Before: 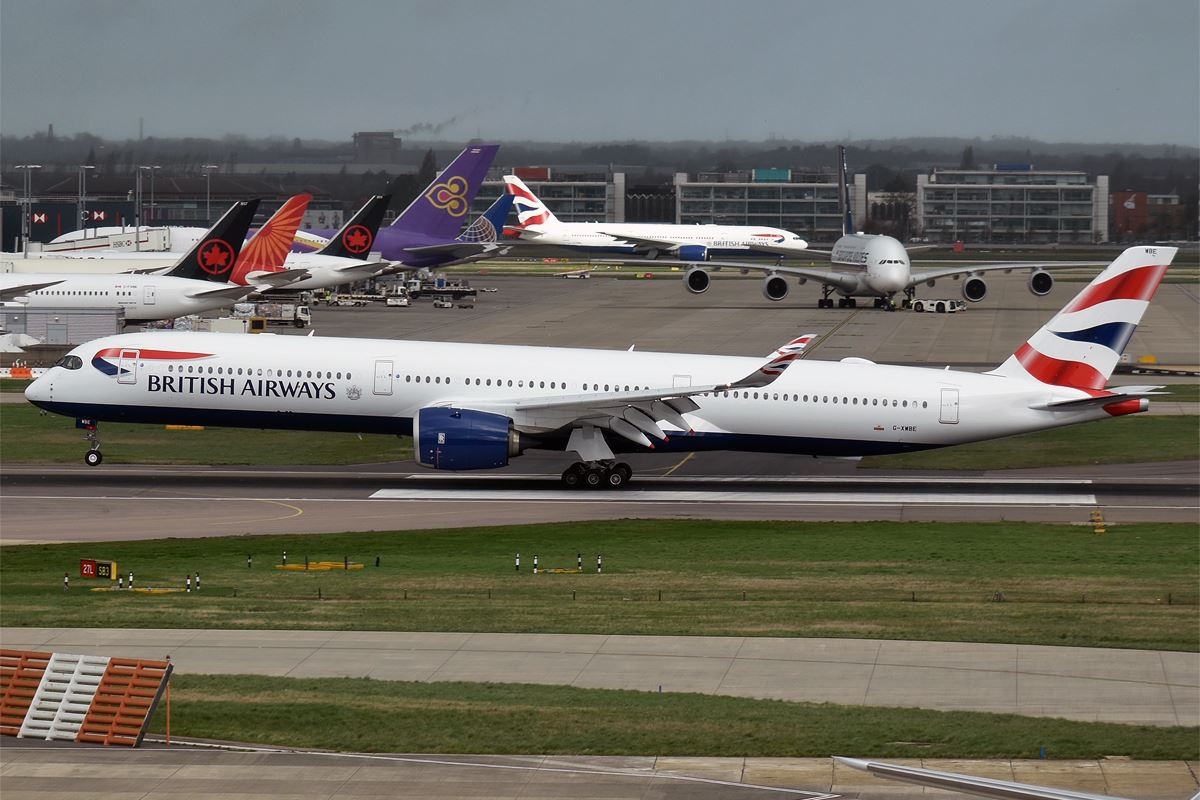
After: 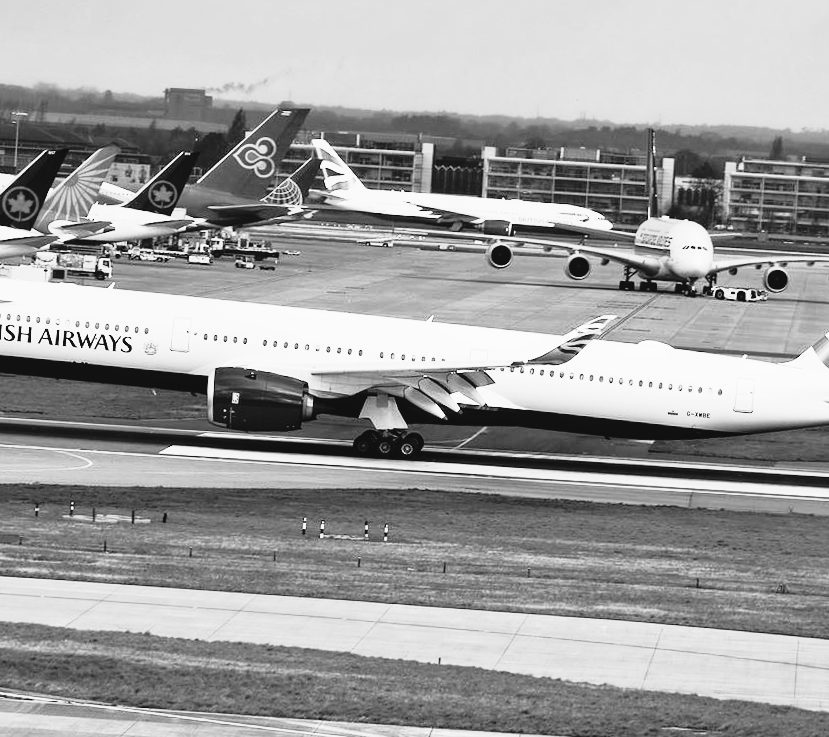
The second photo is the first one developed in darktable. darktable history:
crop and rotate: angle -3.27°, left 14.277%, top 0.028%, right 10.766%, bottom 0.028%
rgb curve: curves: ch0 [(0, 0) (0.21, 0.15) (0.24, 0.21) (0.5, 0.75) (0.75, 0.96) (0.89, 0.99) (1, 1)]; ch1 [(0, 0.02) (0.21, 0.13) (0.25, 0.2) (0.5, 0.67) (0.75, 0.9) (0.89, 0.97) (1, 1)]; ch2 [(0, 0.02) (0.21, 0.13) (0.25, 0.2) (0.5, 0.67) (0.75, 0.9) (0.89, 0.97) (1, 1)], compensate middle gray true
tone equalizer: on, module defaults
monochrome: on, module defaults
exposure: black level correction -0.023, exposure -0.039 EV, compensate highlight preservation false
tone curve: curves: ch0 [(0, 0.009) (0.105, 0.08) (0.195, 0.18) (0.283, 0.316) (0.384, 0.434) (0.485, 0.531) (0.638, 0.69) (0.81, 0.872) (1, 0.977)]; ch1 [(0, 0) (0.161, 0.092) (0.35, 0.33) (0.379, 0.401) (0.456, 0.469) (0.498, 0.502) (0.52, 0.536) (0.586, 0.617) (0.635, 0.655) (1, 1)]; ch2 [(0, 0) (0.371, 0.362) (0.437, 0.437) (0.483, 0.484) (0.53, 0.515) (0.56, 0.571) (0.622, 0.606) (1, 1)], color space Lab, independent channels, preserve colors none
haze removal: compatibility mode true, adaptive false
local contrast: highlights 100%, shadows 100%, detail 120%, midtone range 0.2
